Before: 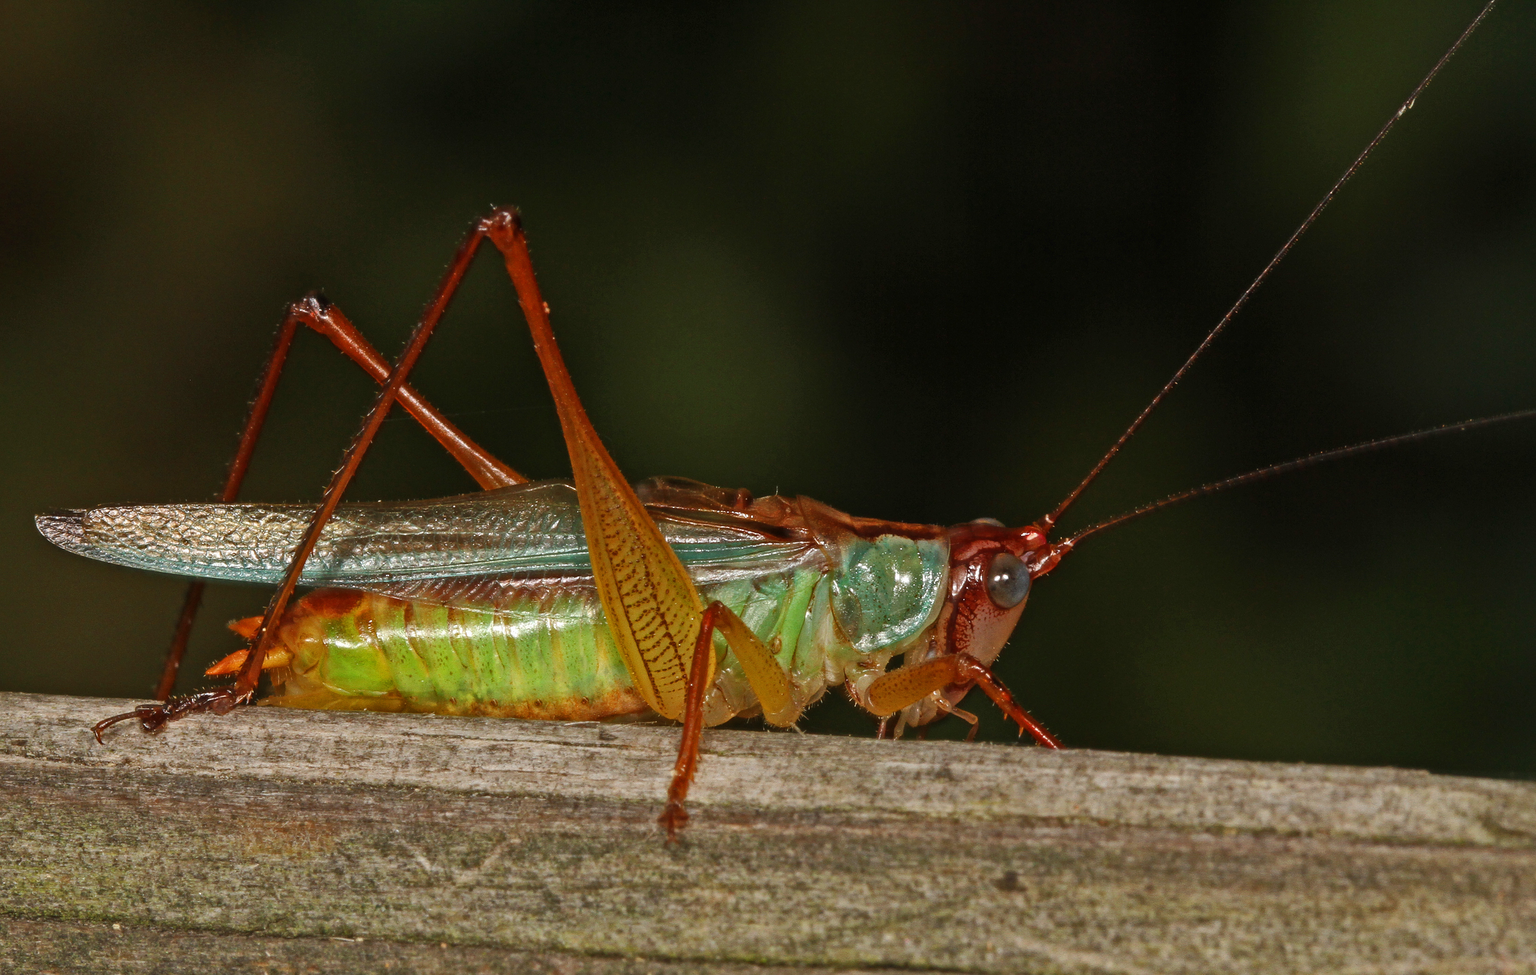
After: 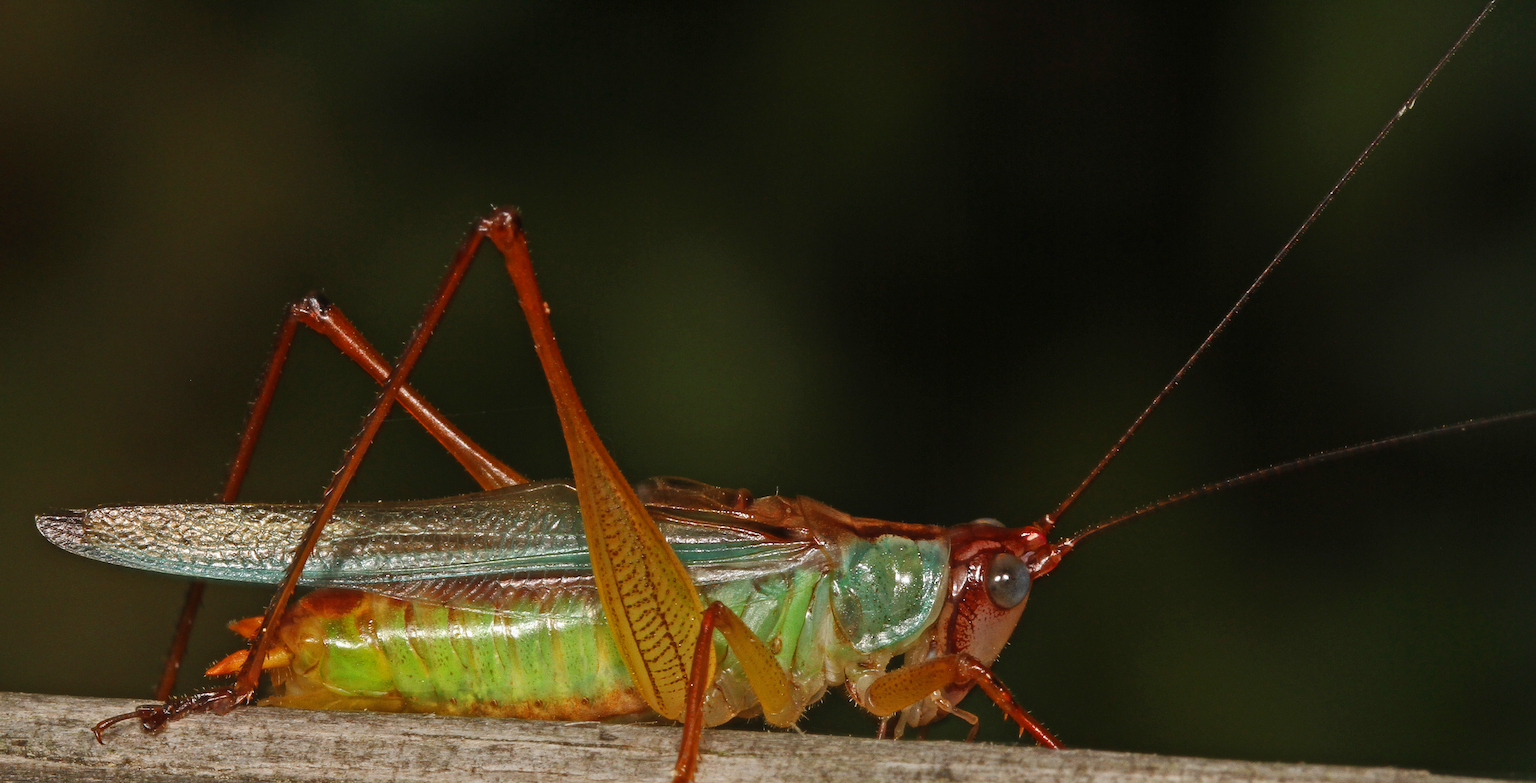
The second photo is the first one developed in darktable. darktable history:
local contrast: mode bilateral grid, contrast 100, coarseness 100, detail 91%, midtone range 0.2
crop: bottom 19.644%
